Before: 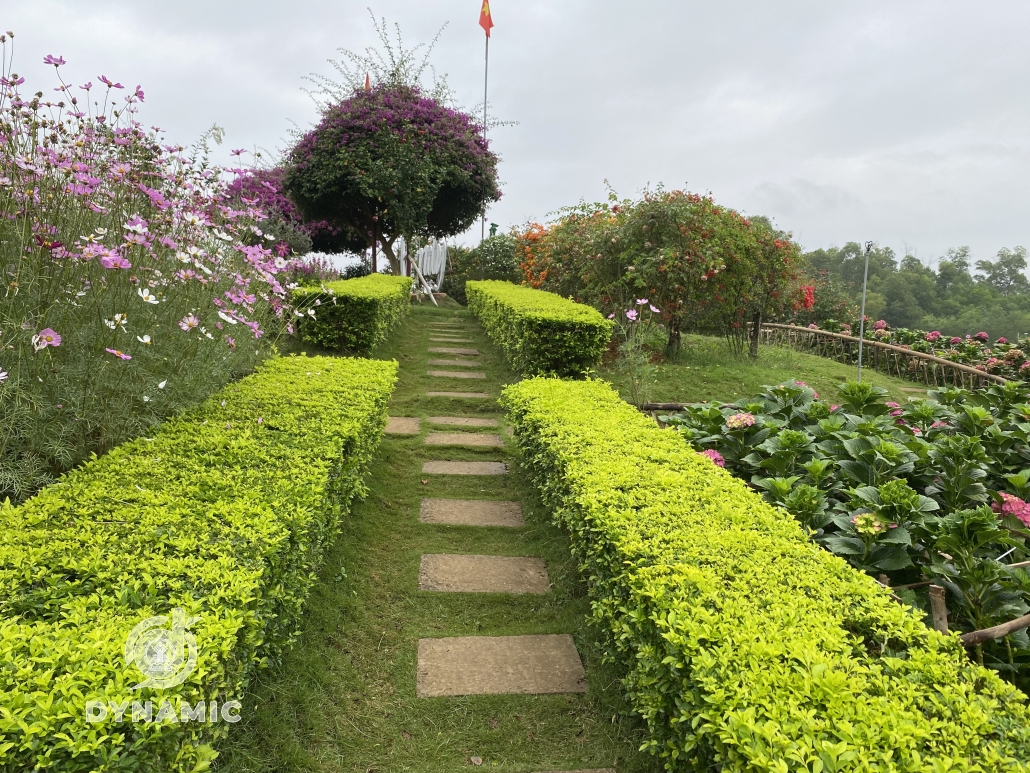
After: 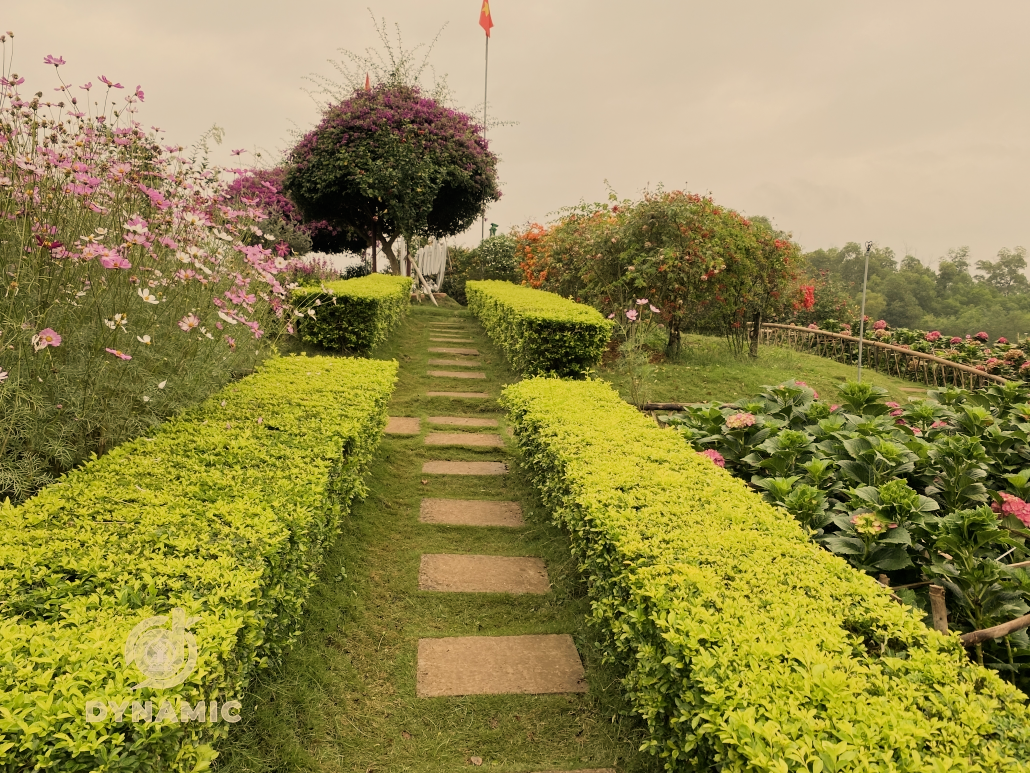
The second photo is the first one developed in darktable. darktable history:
white balance: red 1.138, green 0.996, blue 0.812
exposure: exposure 0.161 EV, compensate highlight preservation false
filmic rgb: black relative exposure -7.65 EV, white relative exposure 4.56 EV, hardness 3.61
